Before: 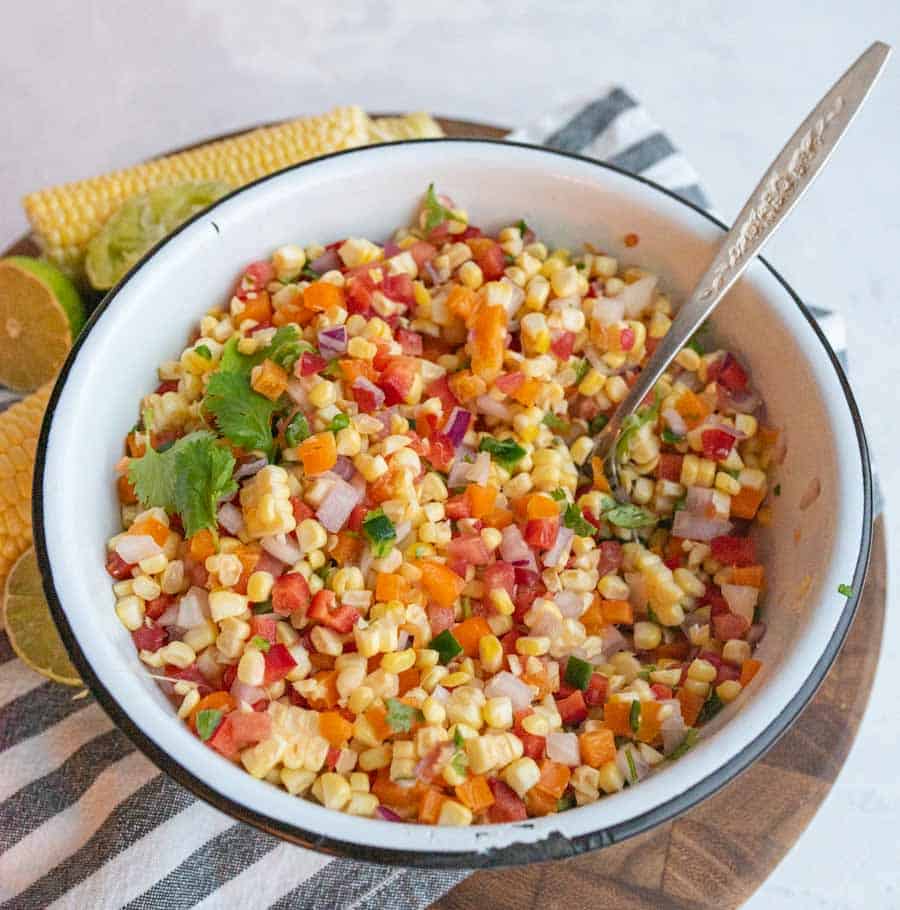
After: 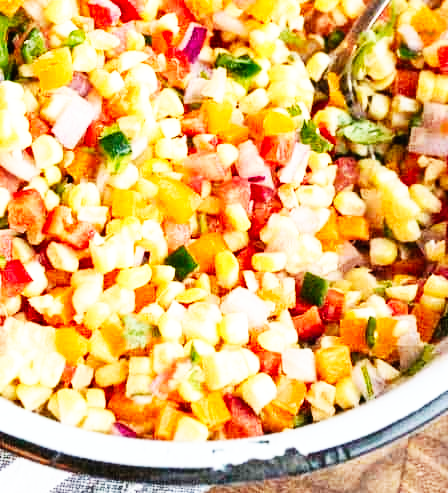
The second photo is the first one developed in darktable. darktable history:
base curve: curves: ch0 [(0, 0) (0.007, 0.004) (0.027, 0.03) (0.046, 0.07) (0.207, 0.54) (0.442, 0.872) (0.673, 0.972) (1, 1)], preserve colors none
crop: left 29.422%, top 42.275%, right 20.75%, bottom 3.496%
exposure: exposure -0.041 EV, compensate highlight preservation false
color correction: highlights a* -0.276, highlights b* -0.111
tone equalizer: -8 EV -0.392 EV, -7 EV -0.394 EV, -6 EV -0.342 EV, -5 EV -0.256 EV, -3 EV 0.188 EV, -2 EV 0.353 EV, -1 EV 0.415 EV, +0 EV 0.441 EV, edges refinement/feathering 500, mask exposure compensation -1.57 EV, preserve details no
